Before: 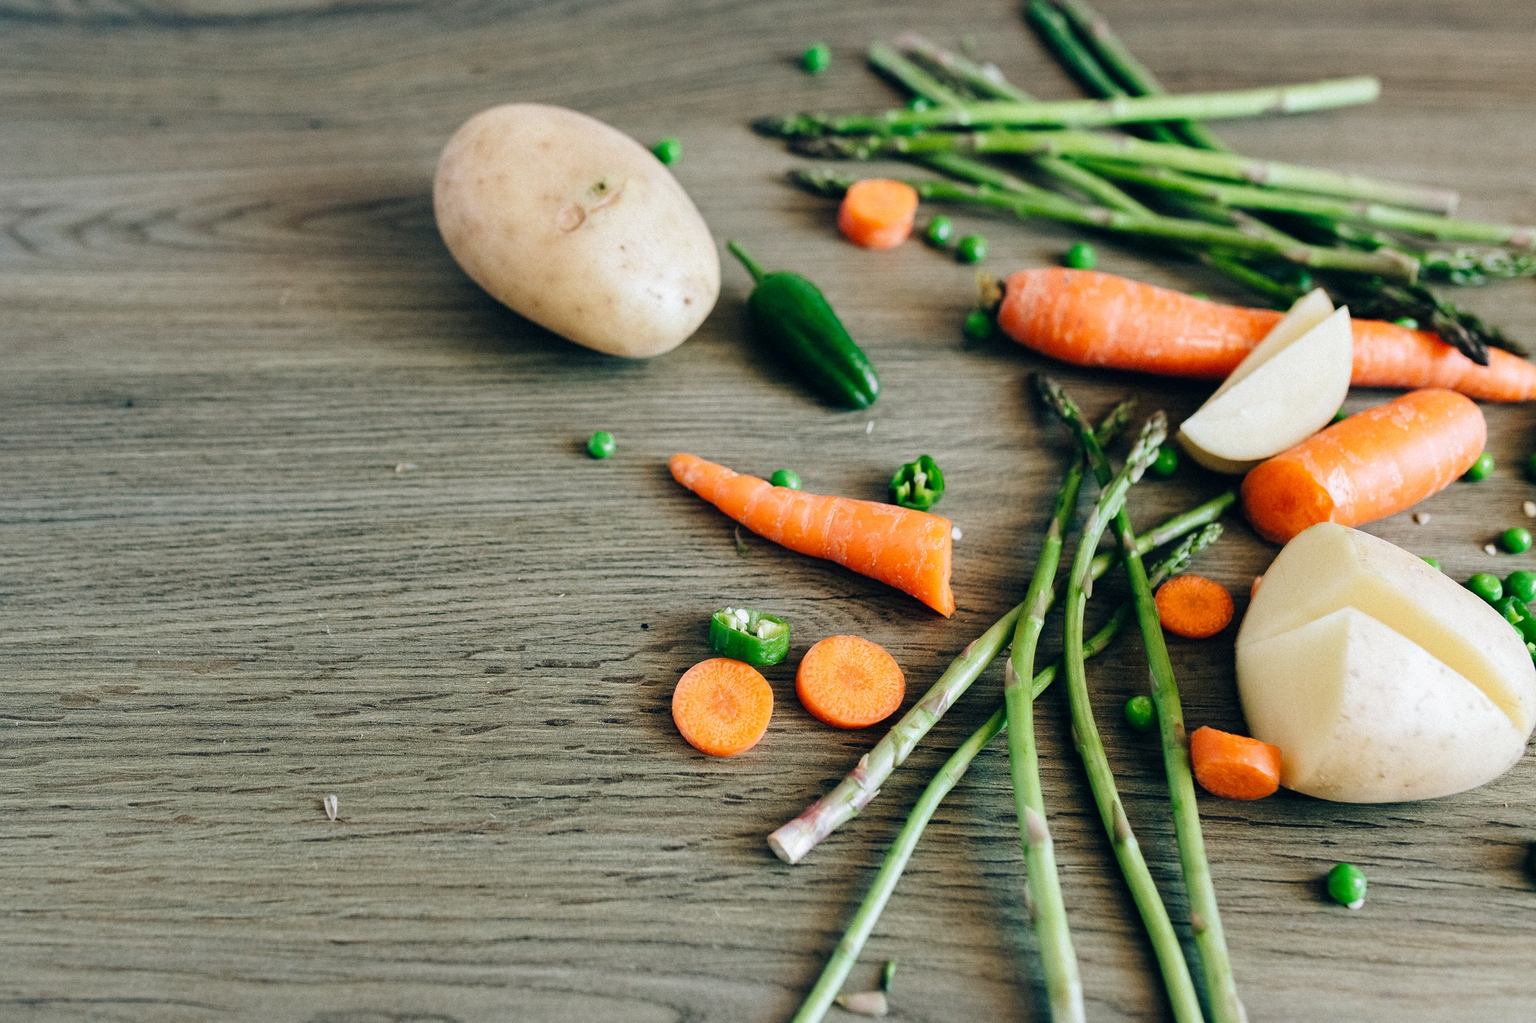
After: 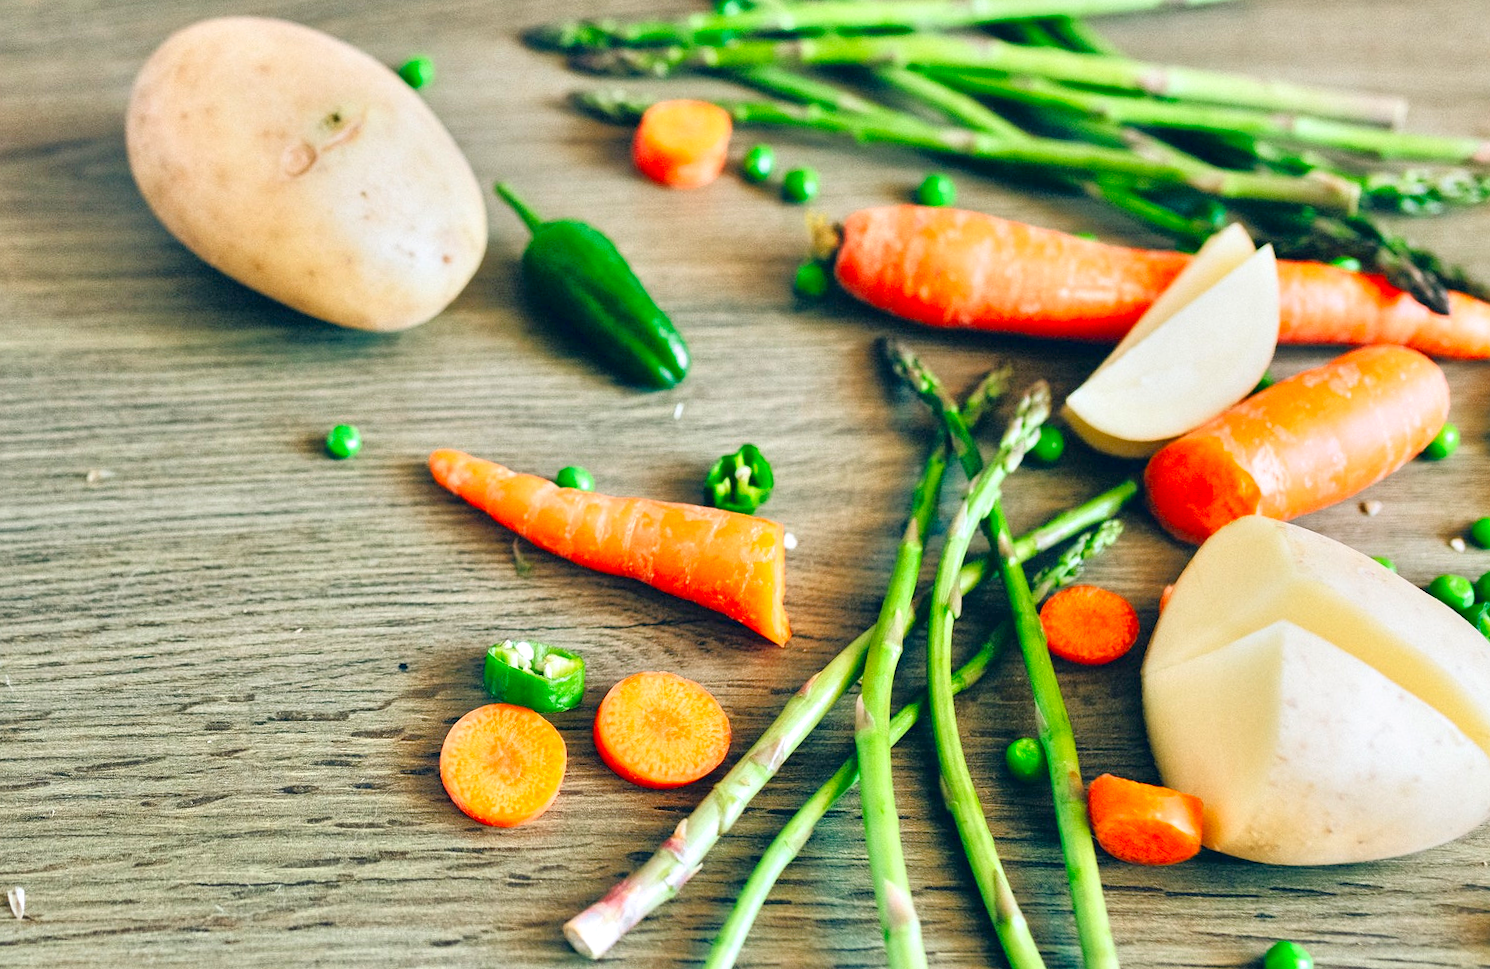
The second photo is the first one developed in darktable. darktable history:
rotate and perspective: rotation -1.42°, crop left 0.016, crop right 0.984, crop top 0.035, crop bottom 0.965
crop and rotate: left 20.74%, top 7.912%, right 0.375%, bottom 13.378%
contrast brightness saturation: contrast 0.16, saturation 0.32
tone equalizer: -8 EV 2 EV, -7 EV 2 EV, -6 EV 2 EV, -5 EV 2 EV, -4 EV 2 EV, -3 EV 1.5 EV, -2 EV 1 EV, -1 EV 0.5 EV
